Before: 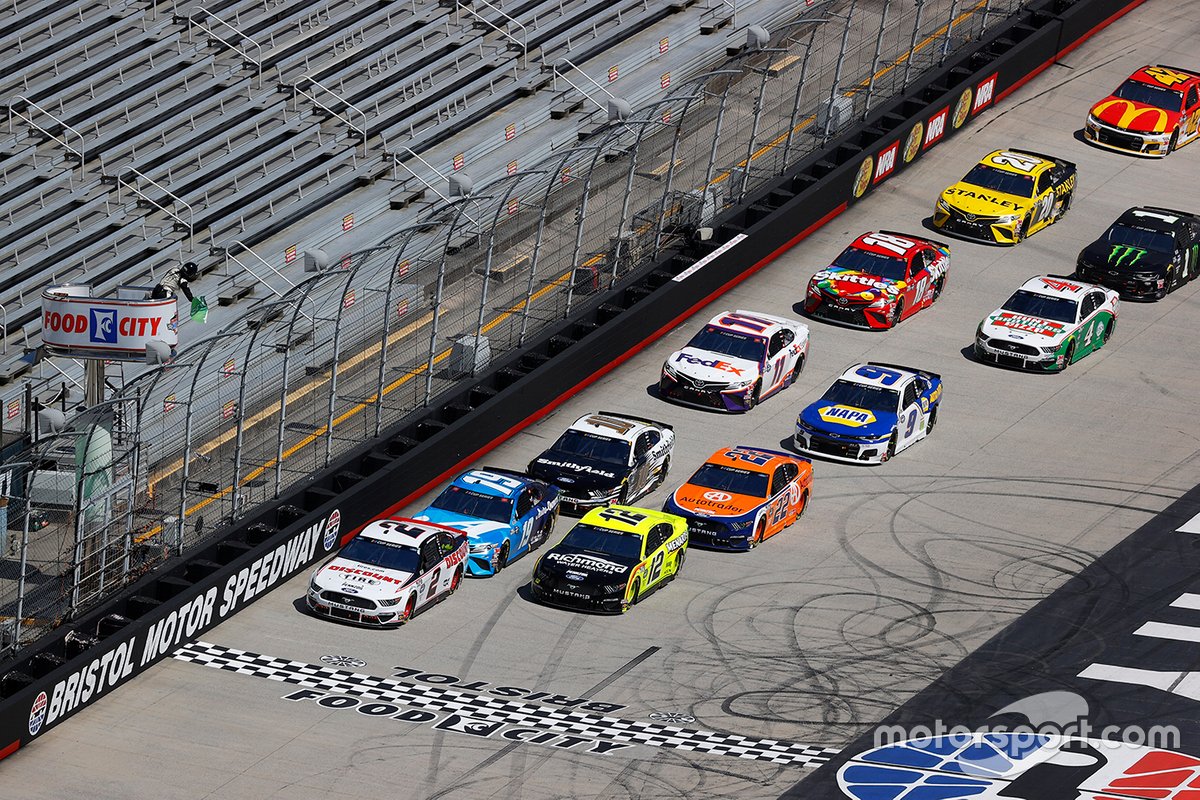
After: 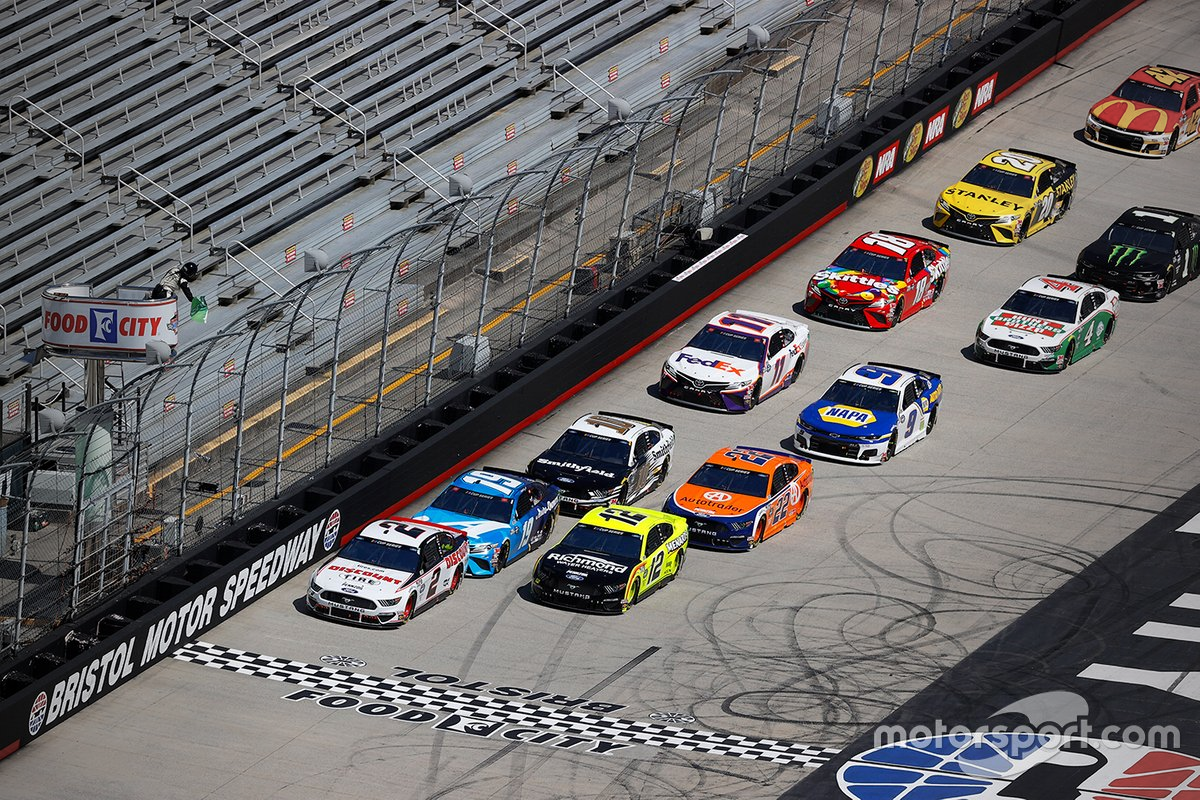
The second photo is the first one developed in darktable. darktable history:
vignetting: fall-off start 97%, fall-off radius 100%, width/height ratio 0.609, unbound false
exposure: compensate highlight preservation false
